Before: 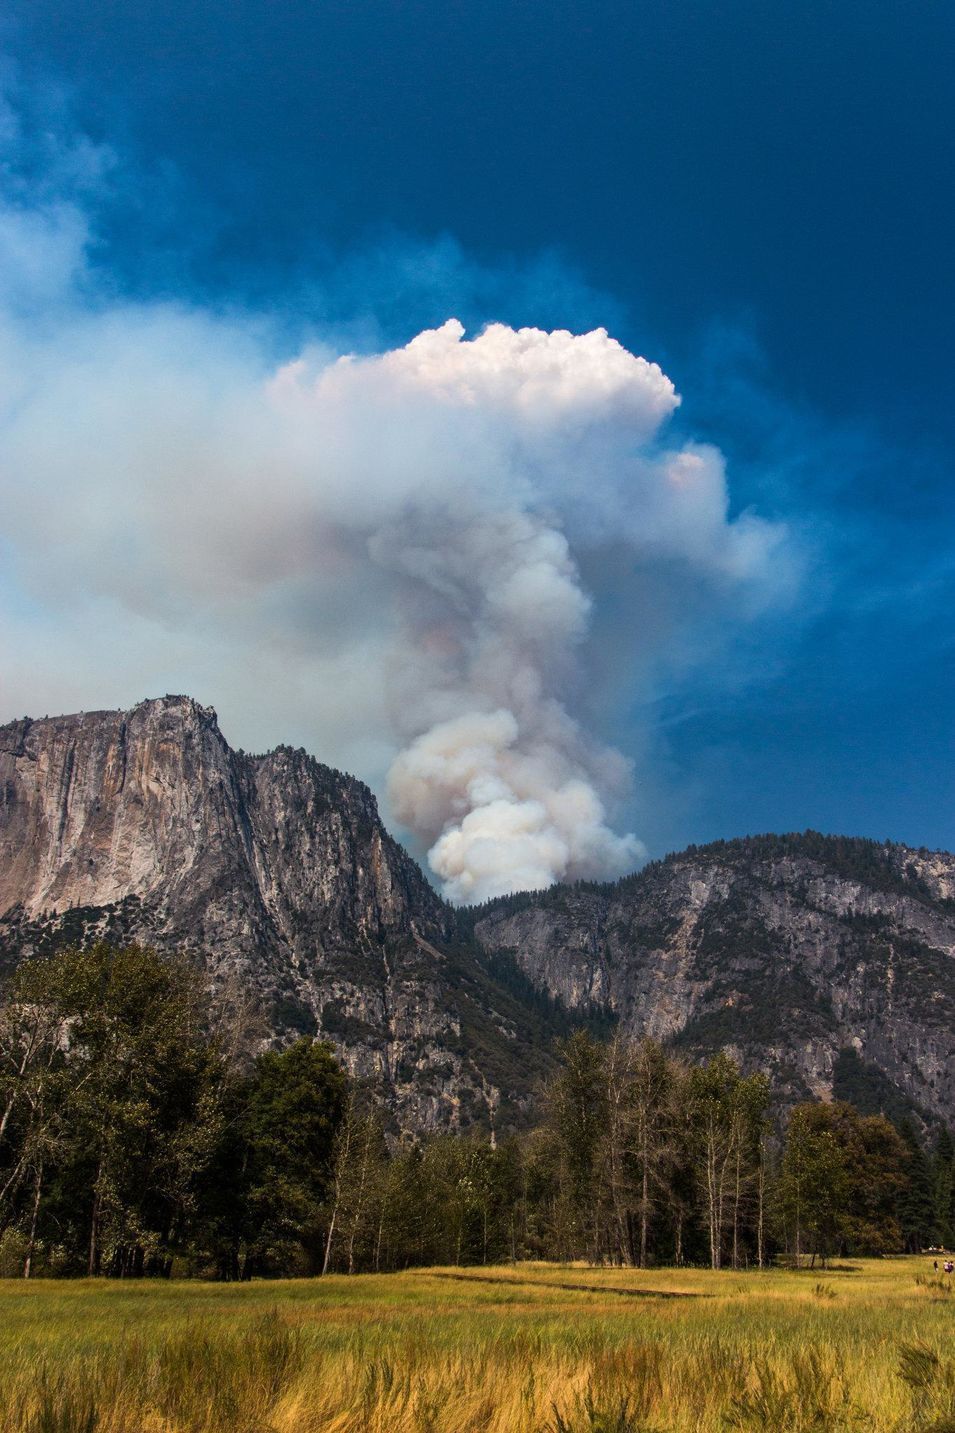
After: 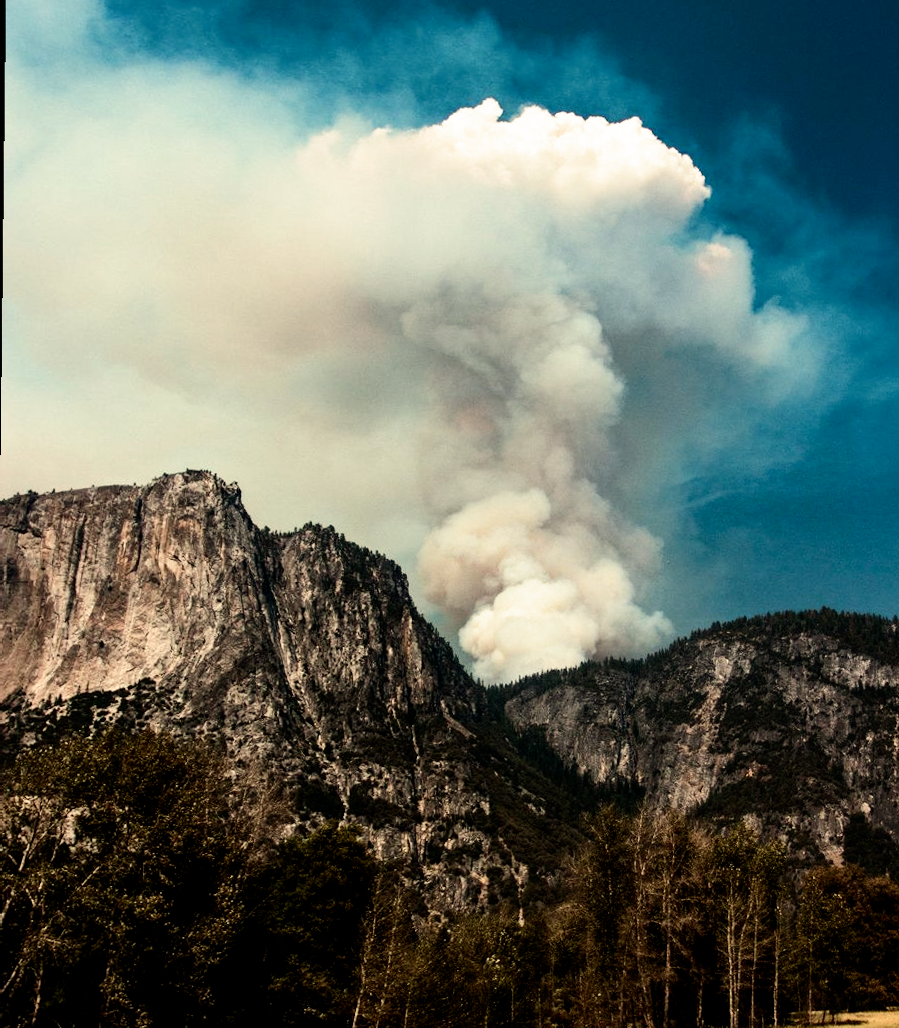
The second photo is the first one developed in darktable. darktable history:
exposure: exposure -0.01 EV, compensate highlight preservation false
white balance: red 1.08, blue 0.791
tone equalizer: -8 EV -1.08 EV, -7 EV -1.01 EV, -6 EV -0.867 EV, -5 EV -0.578 EV, -3 EV 0.578 EV, -2 EV 0.867 EV, -1 EV 1.01 EV, +0 EV 1.08 EV, edges refinement/feathering 500, mask exposure compensation -1.57 EV, preserve details no
crop and rotate: angle 0.03°, top 11.643%, right 5.651%, bottom 11.189%
rotate and perspective: rotation 0.679°, lens shift (horizontal) 0.136, crop left 0.009, crop right 0.991, crop top 0.078, crop bottom 0.95
filmic rgb: black relative exposure -6.3 EV, white relative exposure 2.8 EV, threshold 3 EV, target black luminance 0%, hardness 4.6, latitude 67.35%, contrast 1.292, shadows ↔ highlights balance -3.5%, preserve chrominance no, color science v4 (2020), contrast in shadows soft, enable highlight reconstruction true
color balance rgb: perceptual saturation grading › global saturation -27.94%, hue shift -2.27°, contrast -21.26%
